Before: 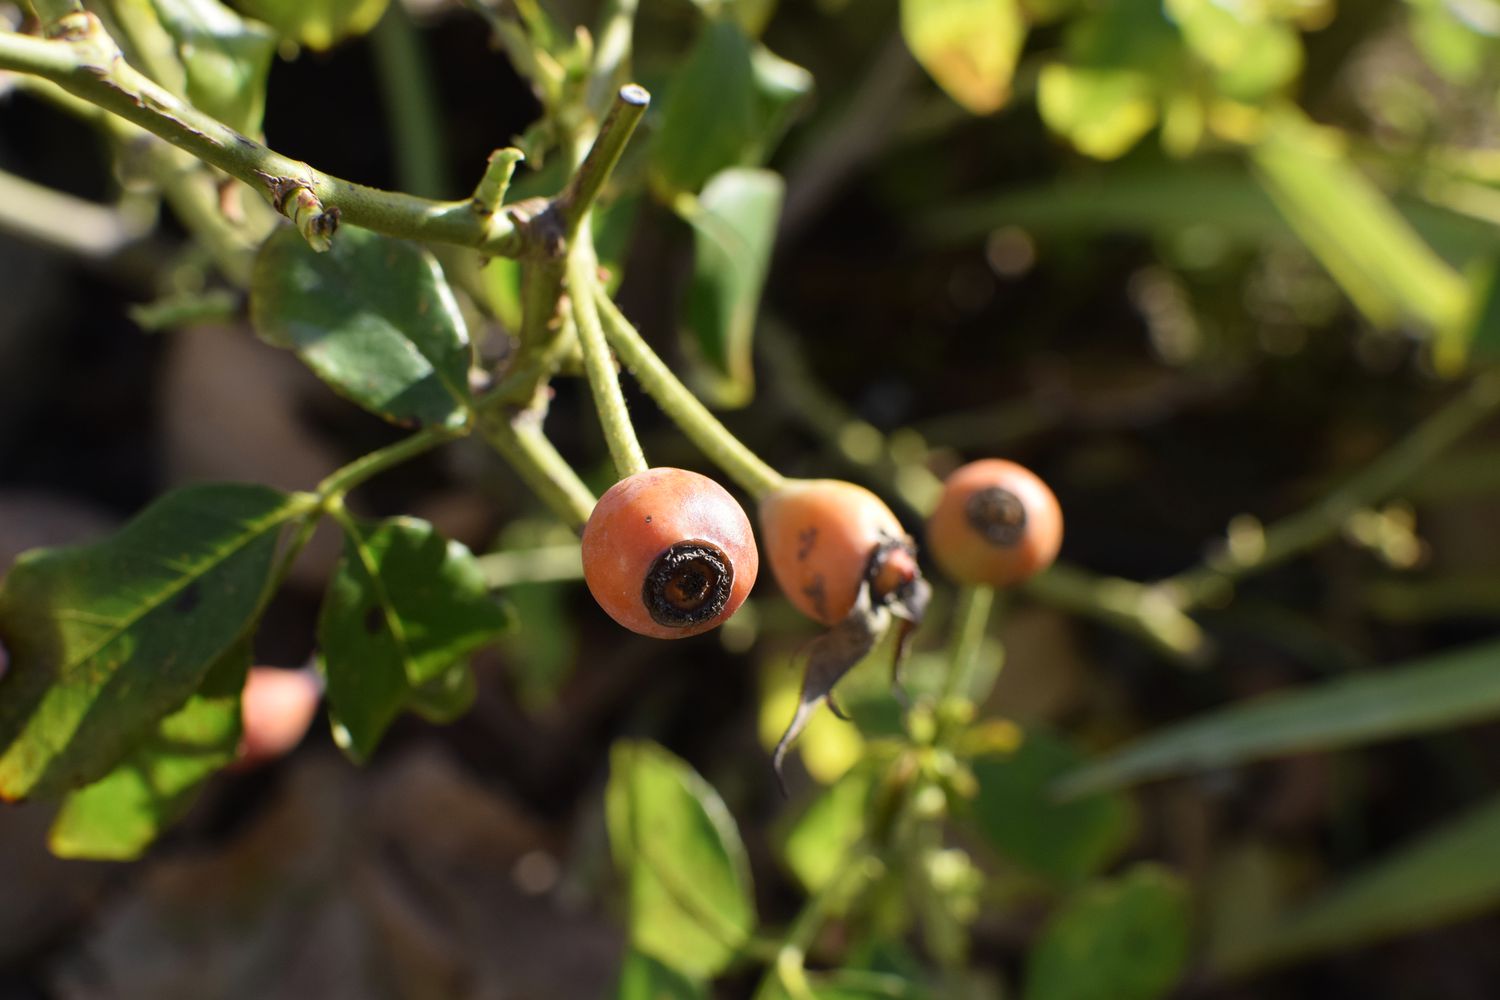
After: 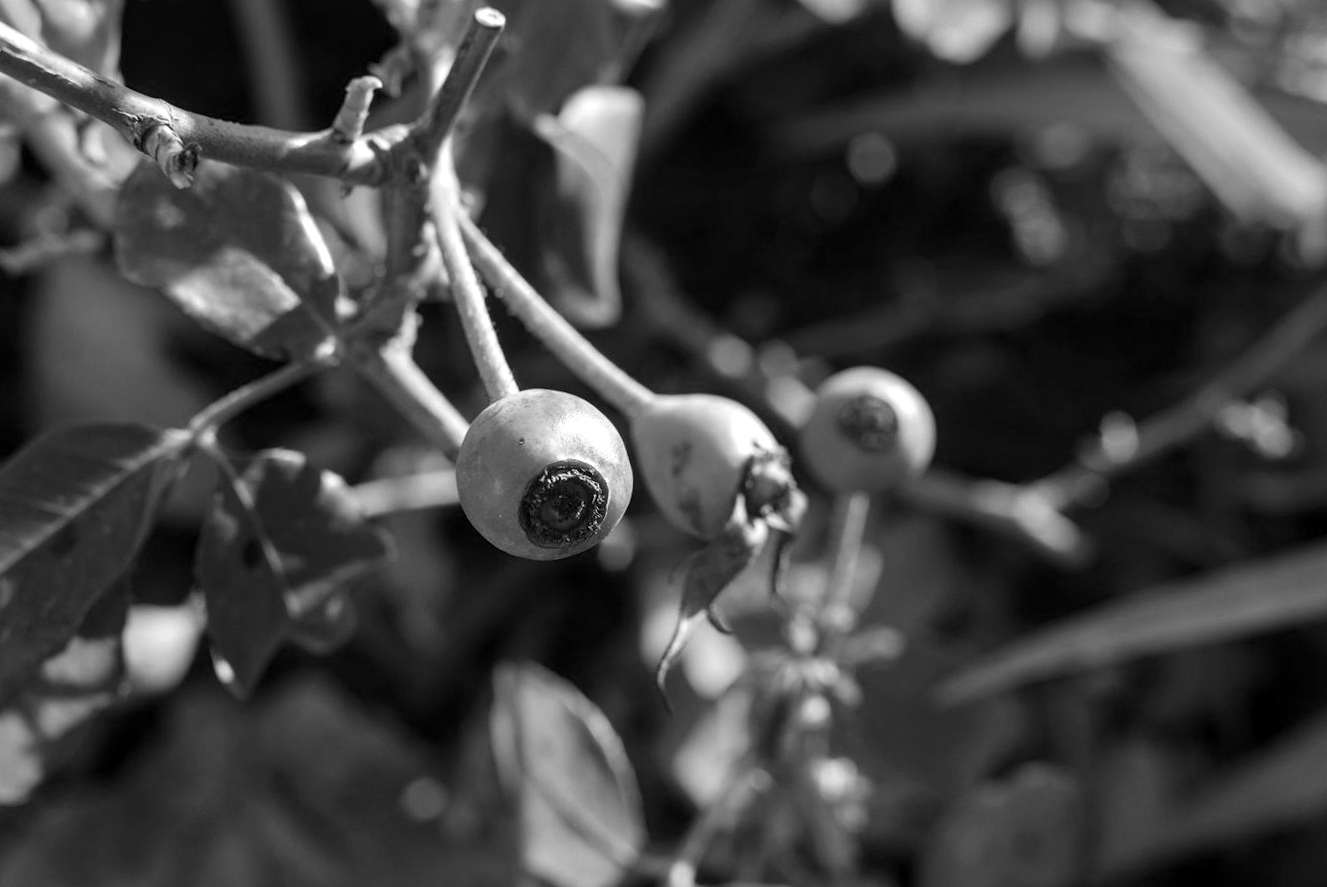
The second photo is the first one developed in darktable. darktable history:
color calibration: output gray [0.21, 0.42, 0.37, 0], gray › normalize channels true, illuminant custom, x 0.262, y 0.52, temperature 7033.19 K, gamut compression 0.014
crop and rotate: angle 2.42°, left 5.951%, top 5.679%
local contrast: on, module defaults
